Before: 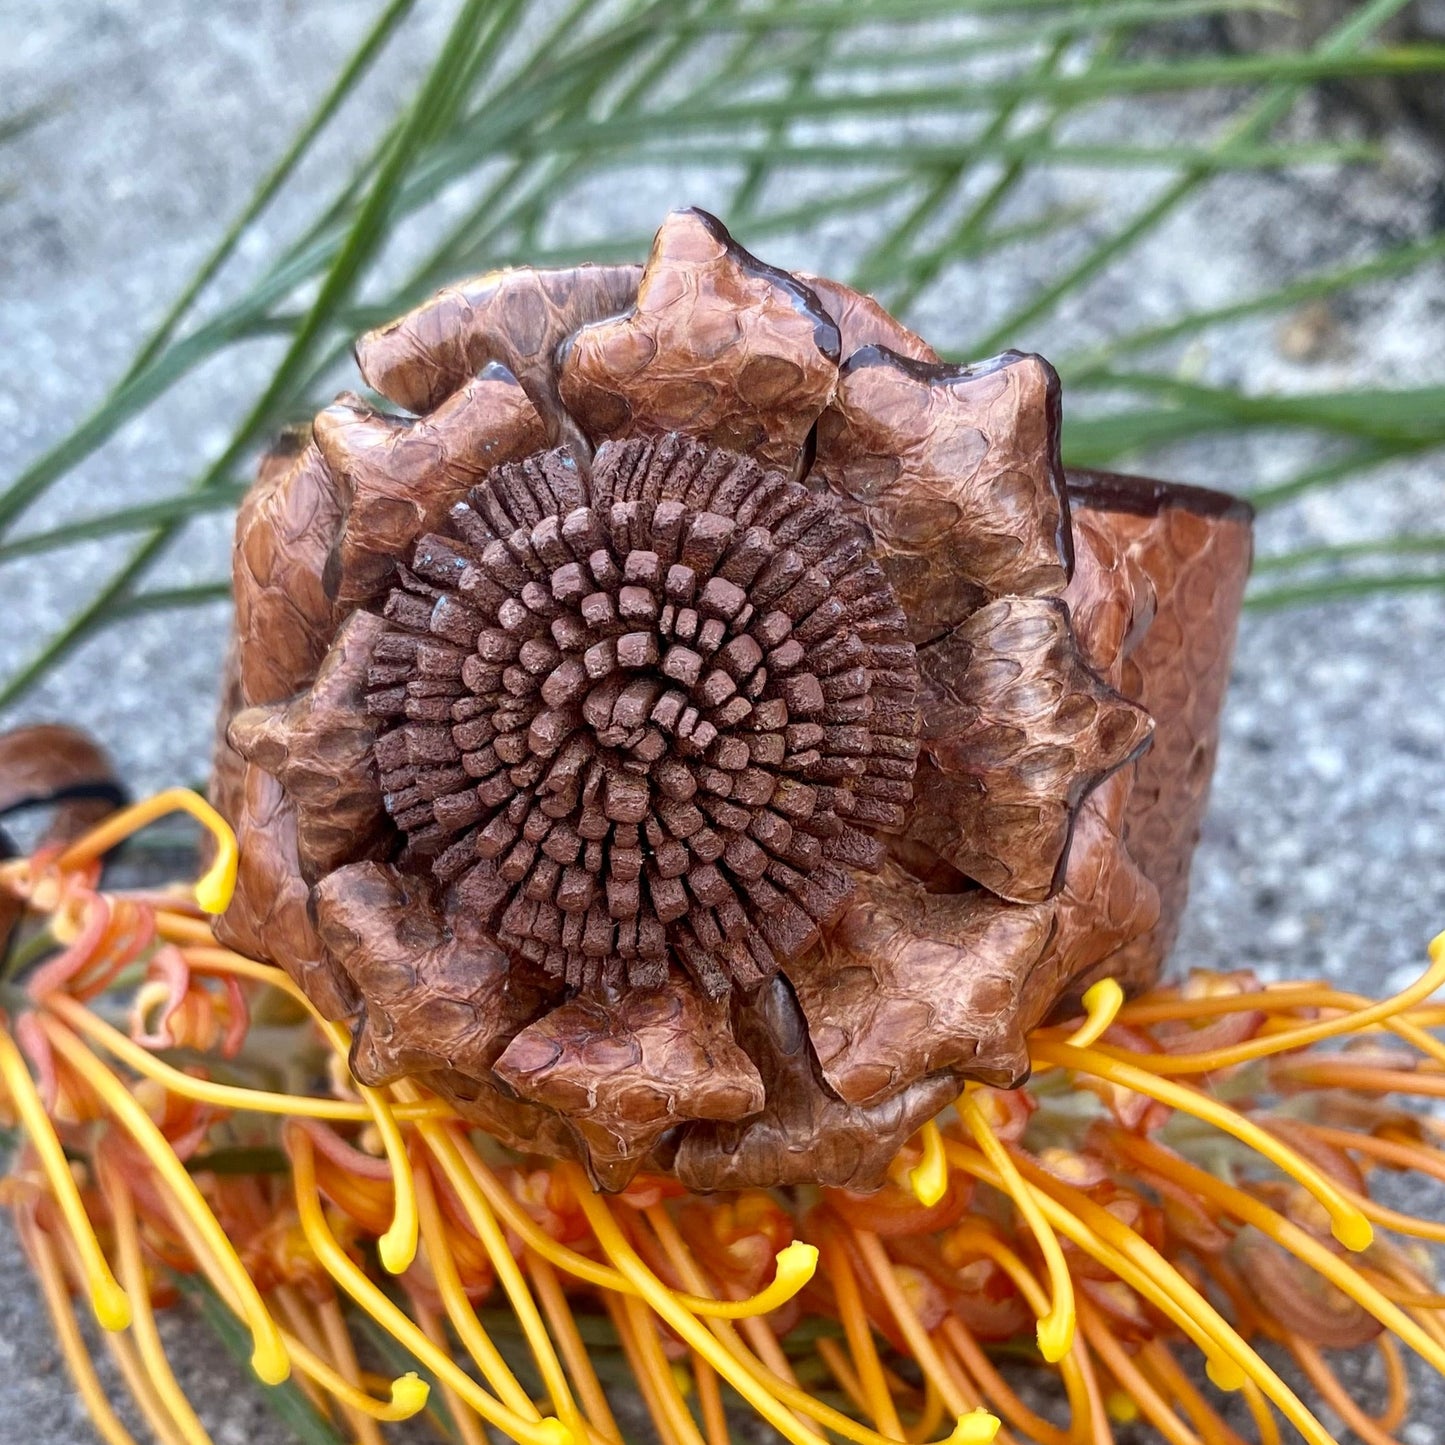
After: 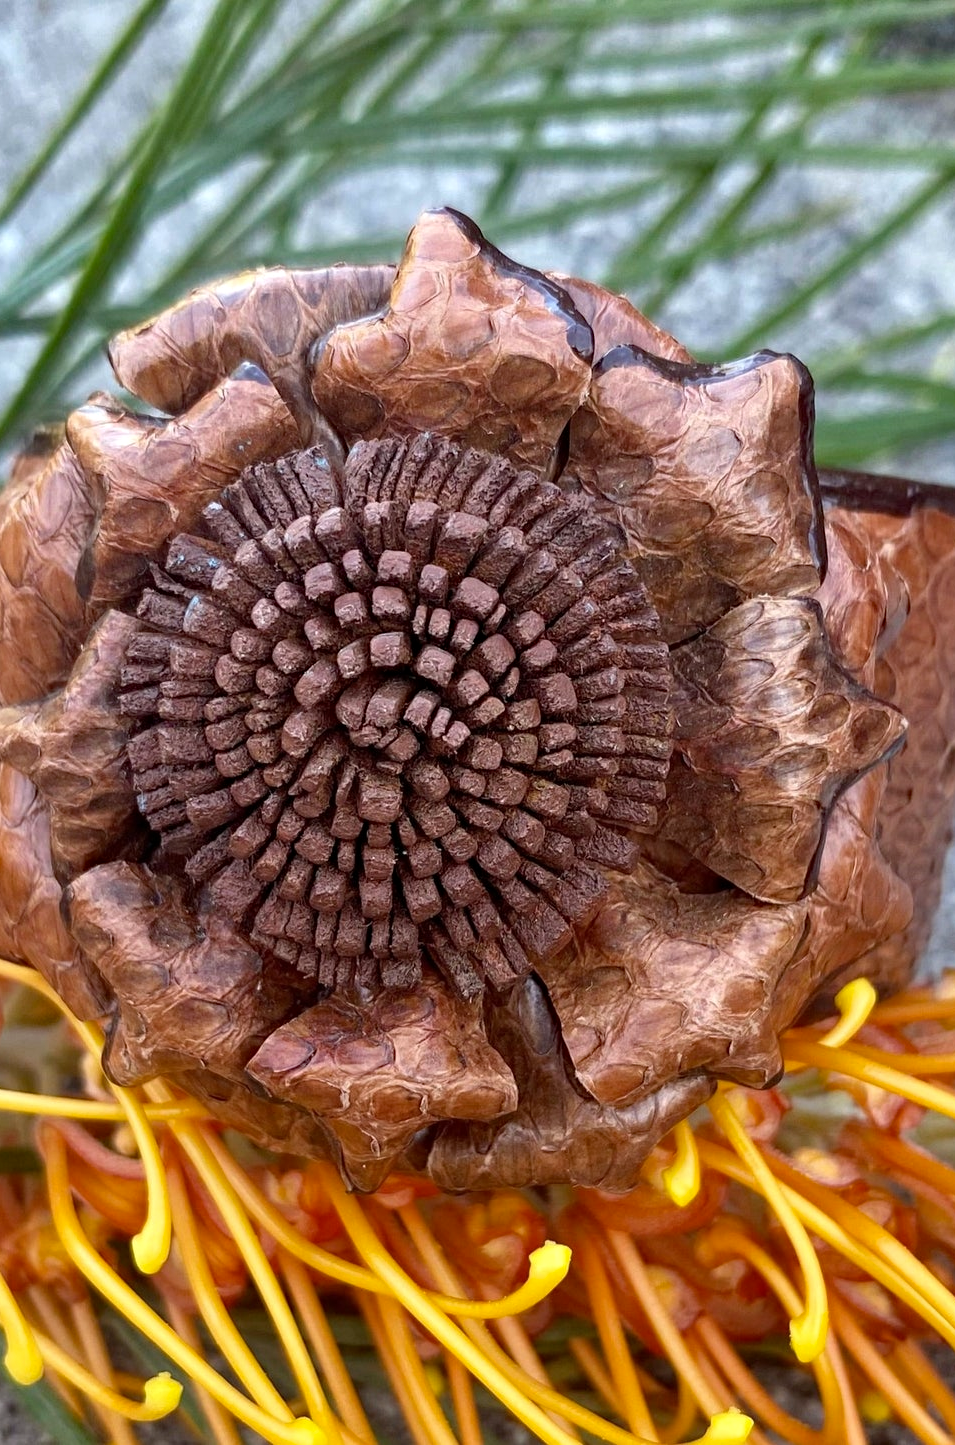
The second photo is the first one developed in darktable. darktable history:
crop: left 17.121%, right 16.499%
haze removal: compatibility mode true, adaptive false
